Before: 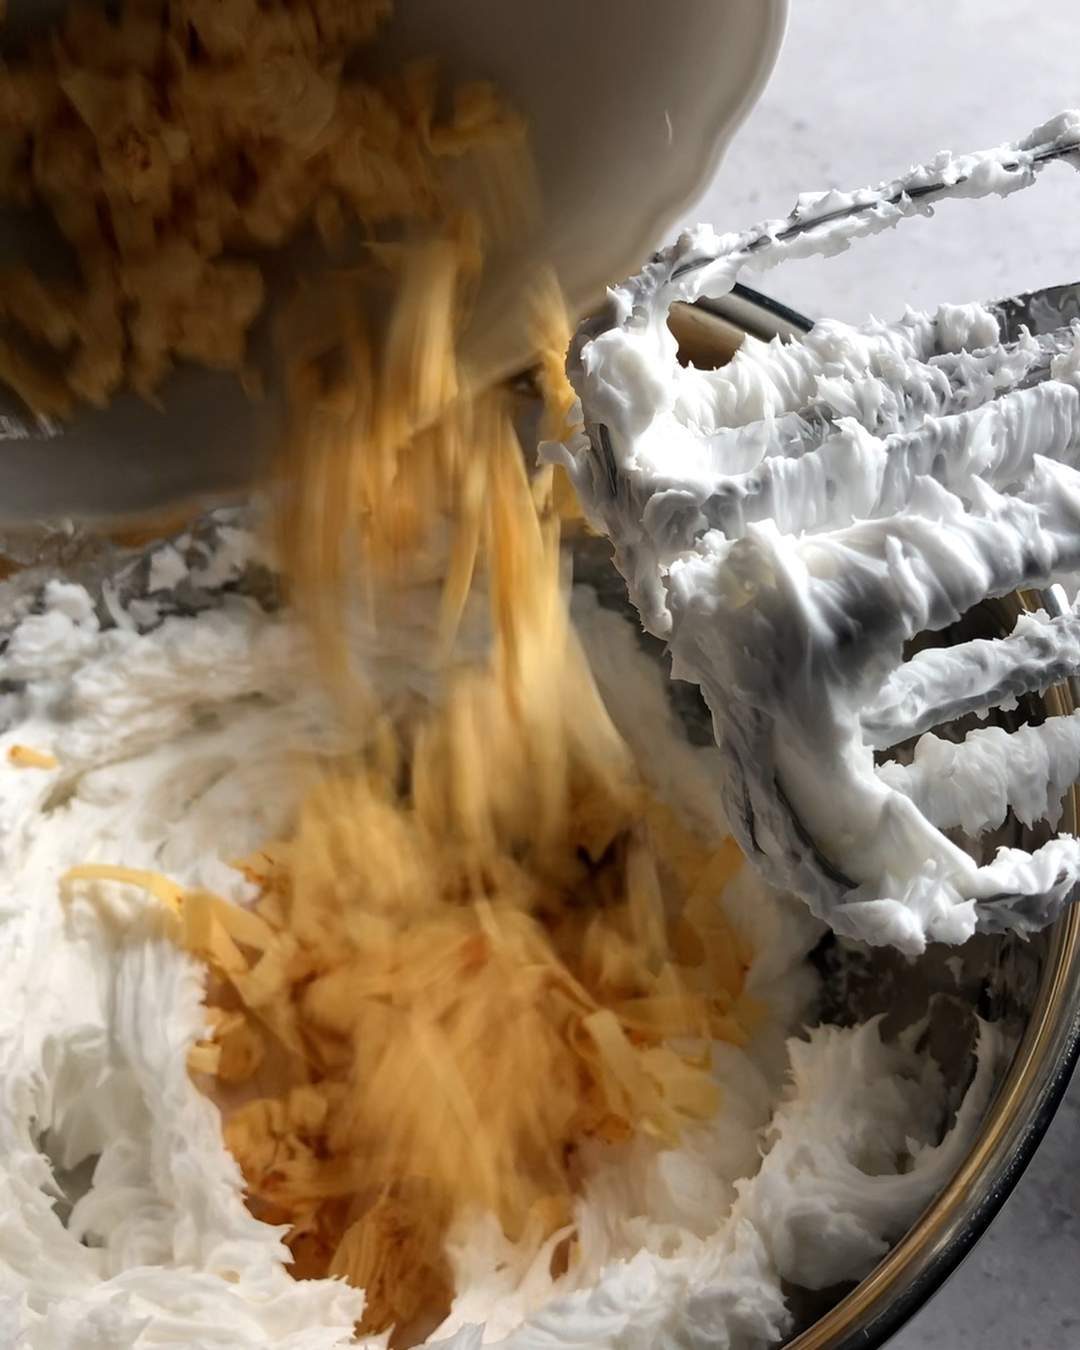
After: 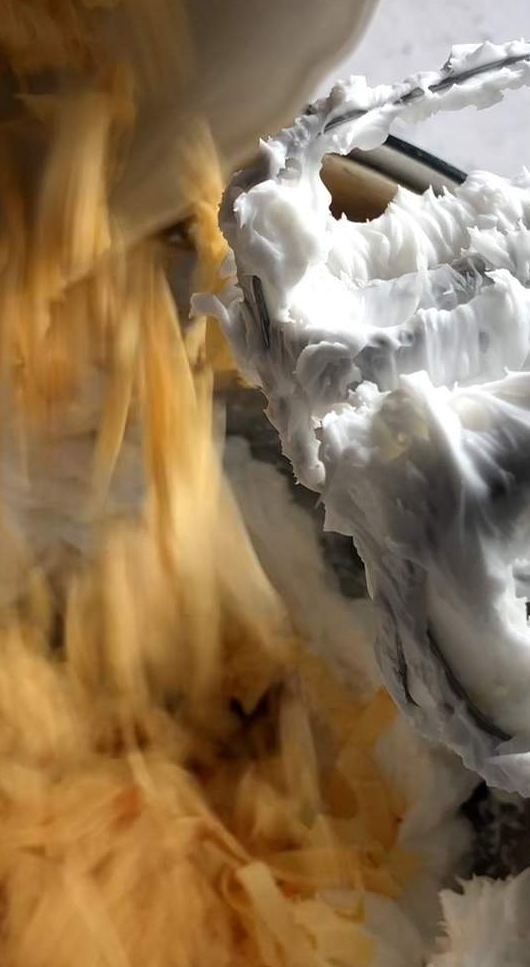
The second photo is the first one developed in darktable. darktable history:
crop: left 32.187%, top 10.98%, right 18.732%, bottom 17.355%
